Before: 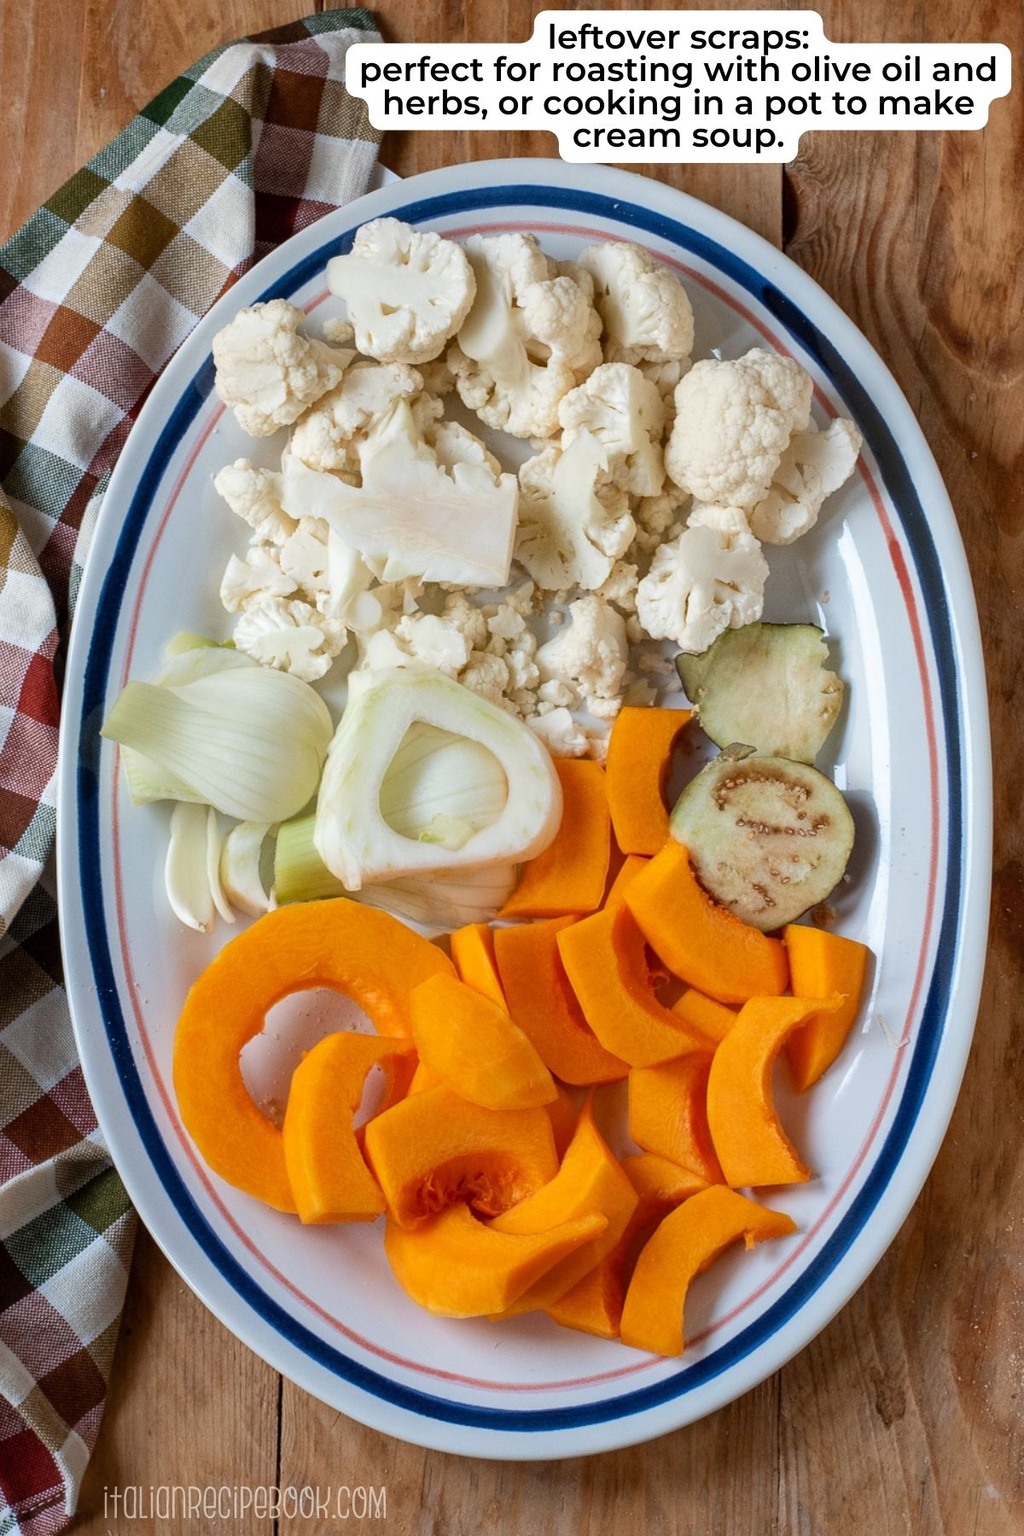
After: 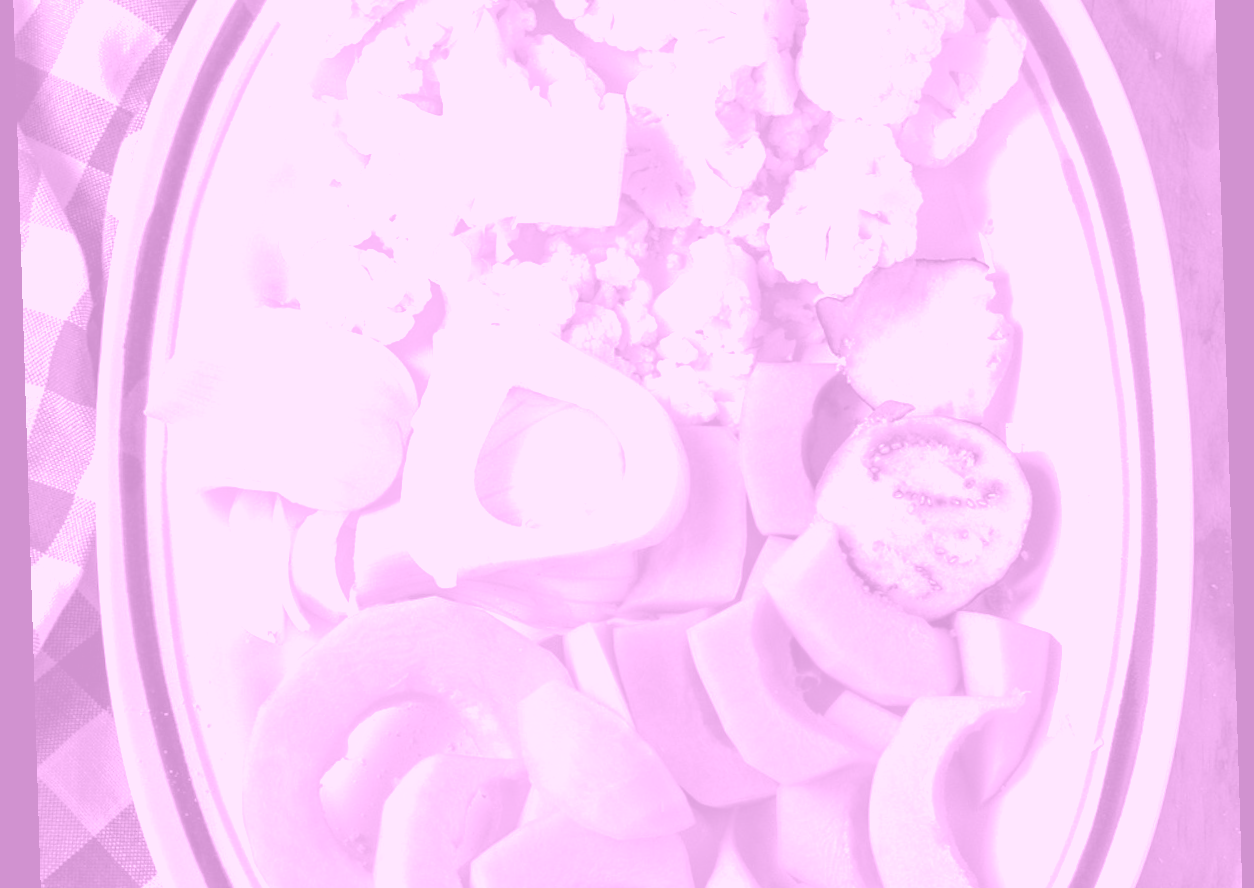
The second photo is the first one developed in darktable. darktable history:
color contrast: green-magenta contrast 0.8, blue-yellow contrast 1.1, unbound 0
color balance rgb: linear chroma grading › global chroma 15%, perceptual saturation grading › global saturation 30%
shadows and highlights: on, module defaults
contrast brightness saturation: brightness -0.25, saturation 0.2
rotate and perspective: rotation -1.77°, lens shift (horizontal) 0.004, automatic cropping off
exposure: exposure 1.223 EV, compensate highlight preservation false
crop and rotate: top 26.056%, bottom 25.543%
colorize: hue 331.2°, saturation 75%, source mix 30.28%, lightness 70.52%, version 1
